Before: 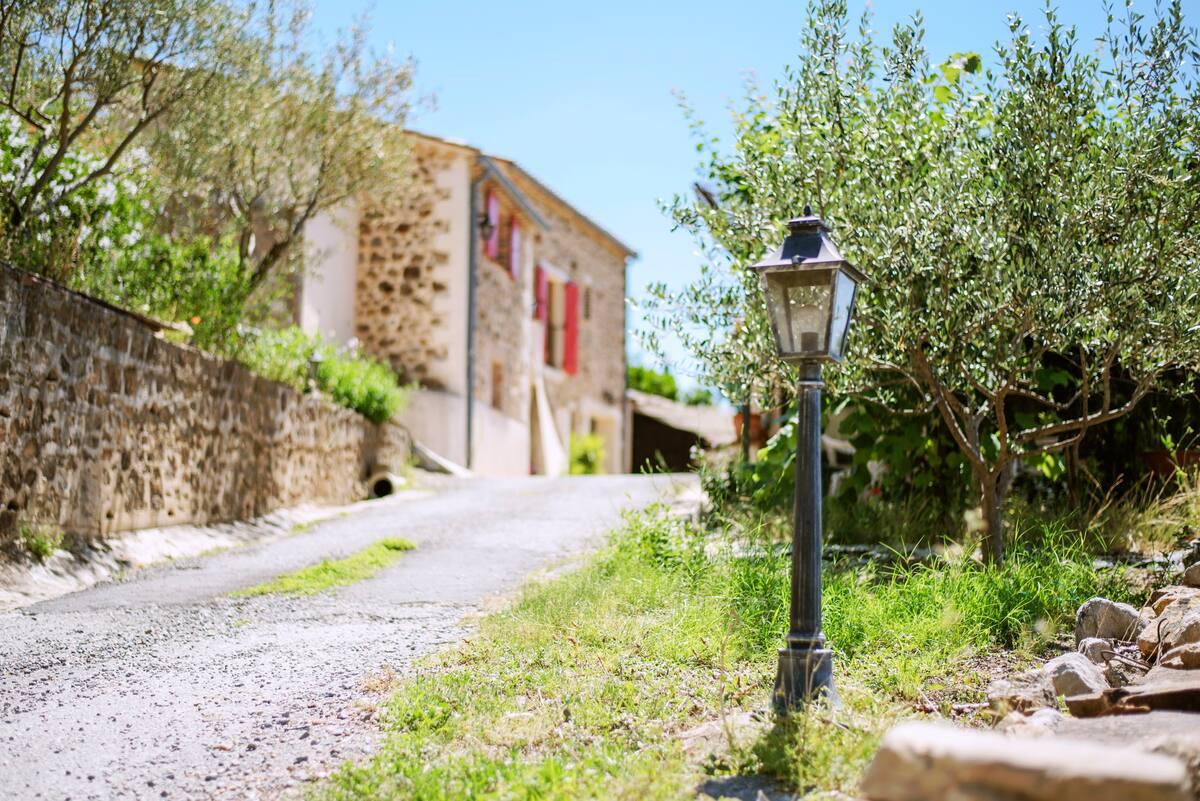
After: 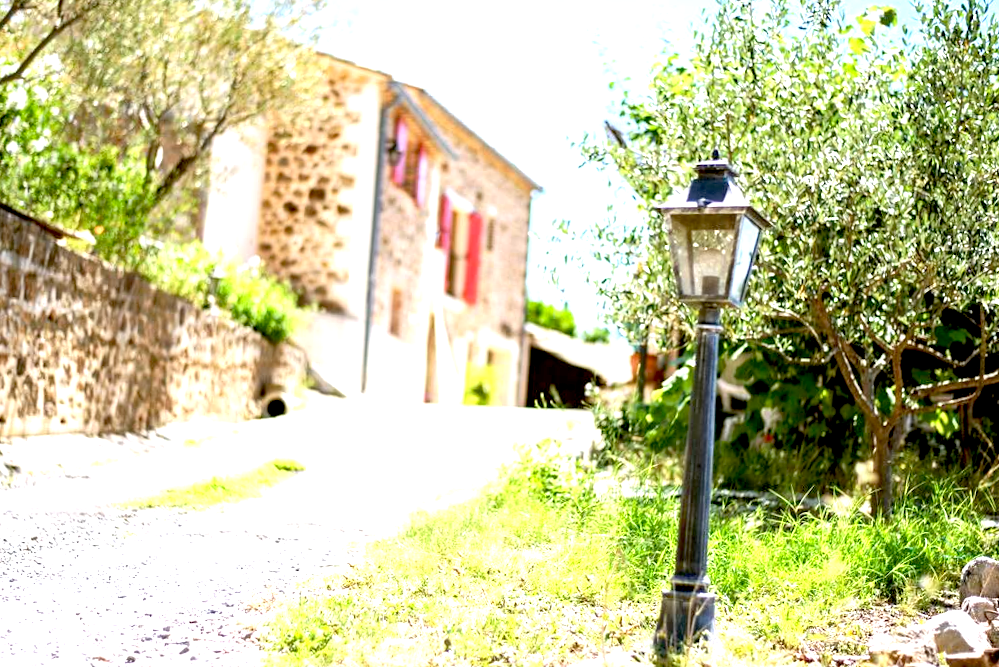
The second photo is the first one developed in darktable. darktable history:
exposure: black level correction 0.011, exposure 1.087 EV, compensate highlight preservation false
crop and rotate: angle -3.19°, left 5.153%, top 5.206%, right 4.771%, bottom 4.657%
